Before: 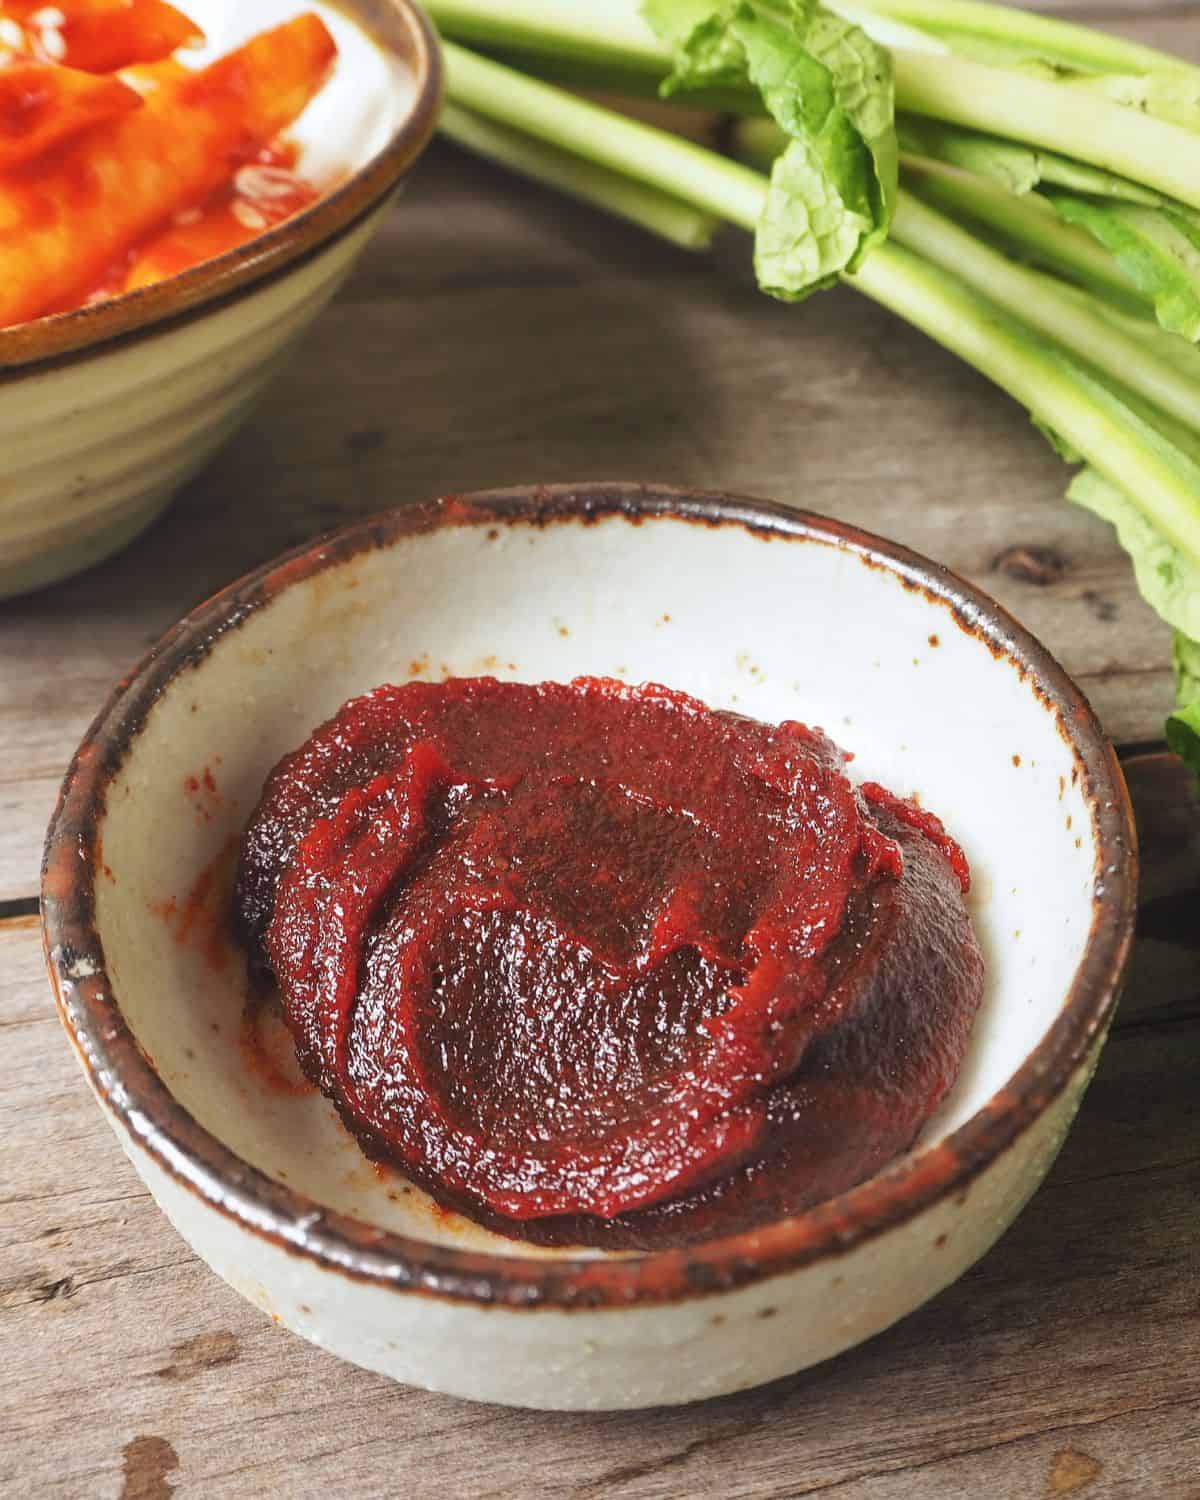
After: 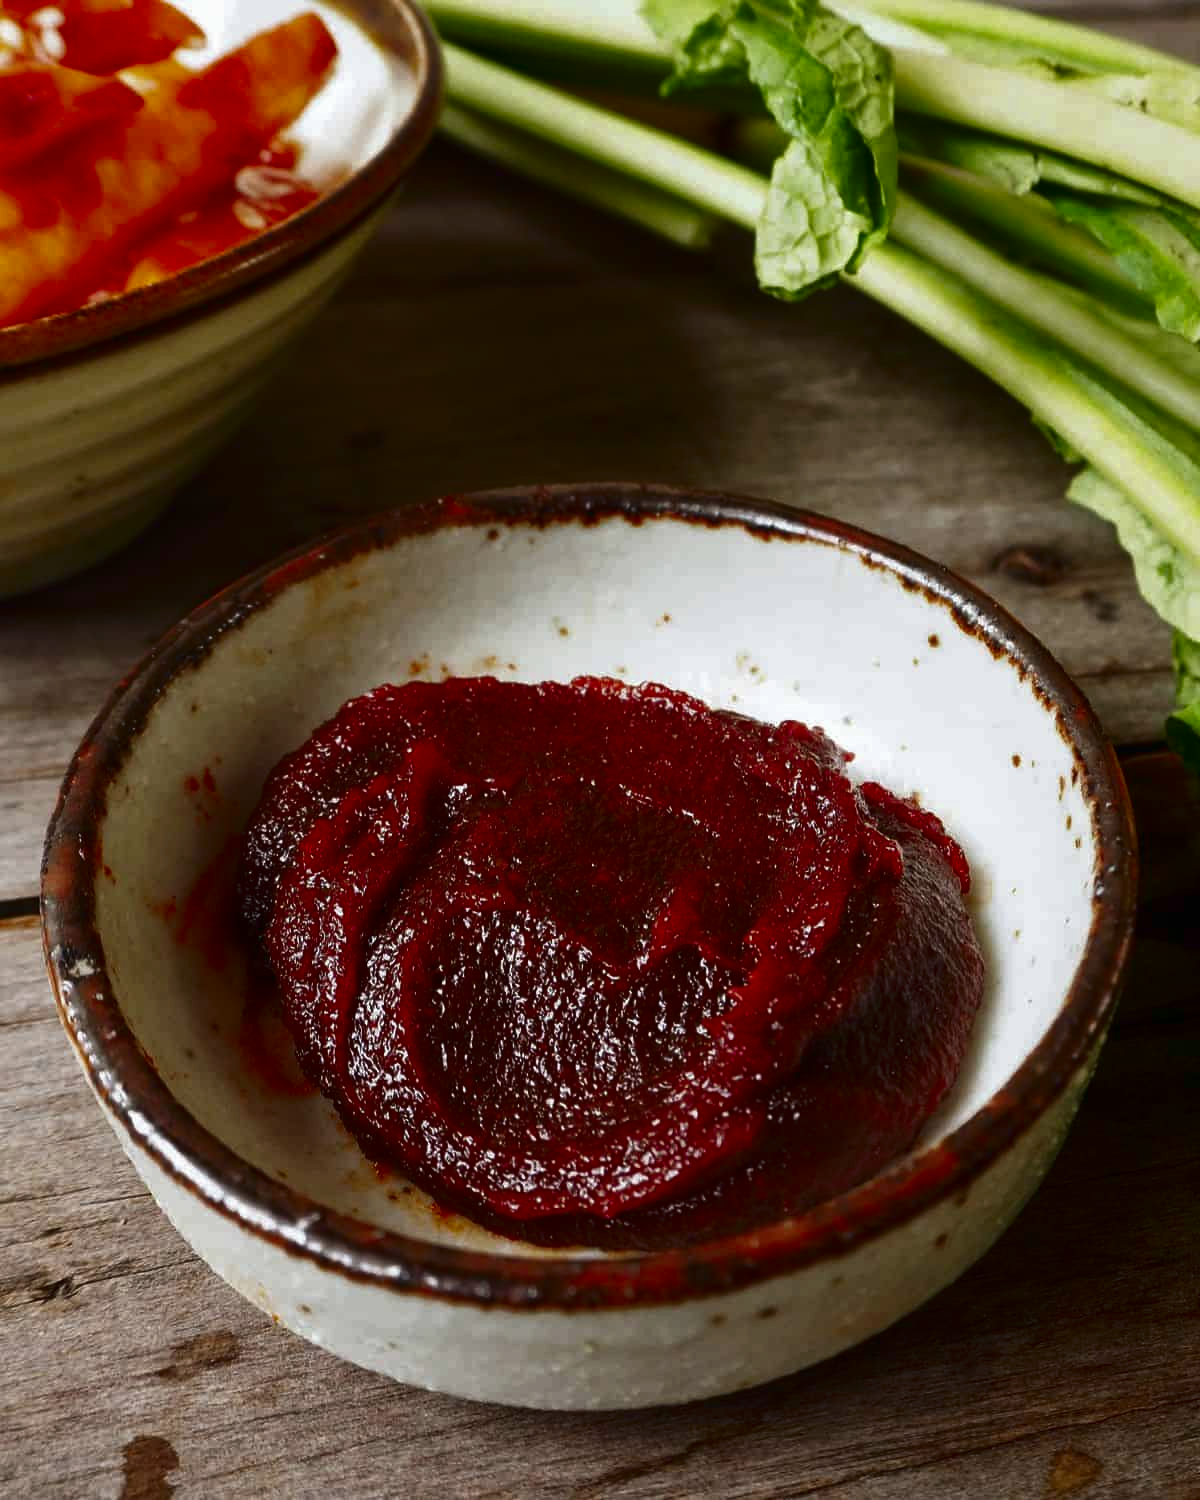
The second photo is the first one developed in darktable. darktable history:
contrast brightness saturation: brightness -0.532
